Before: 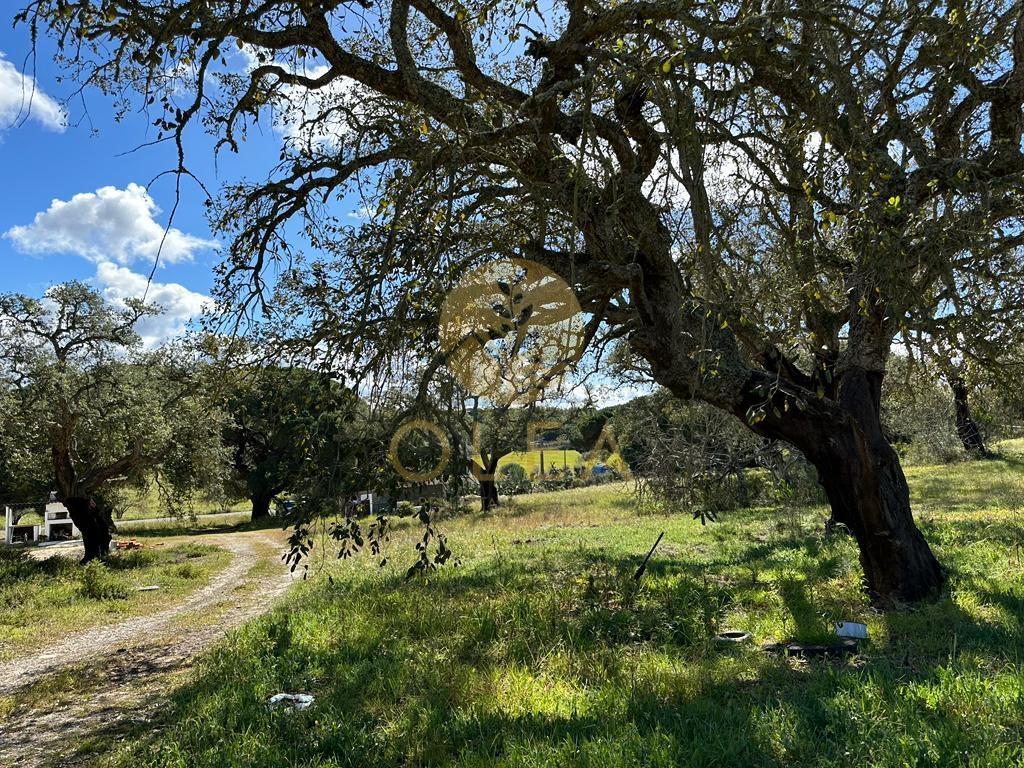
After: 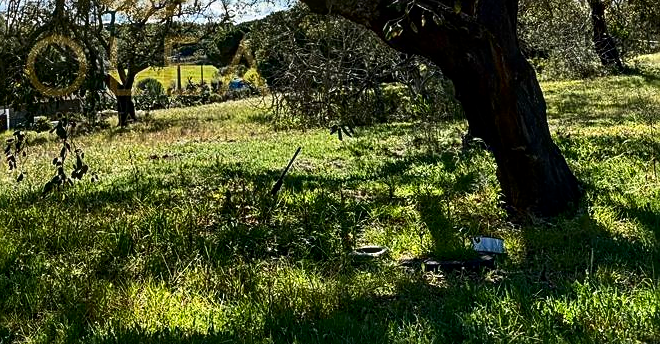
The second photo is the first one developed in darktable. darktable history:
local contrast: on, module defaults
crop and rotate: left 35.509%, top 50.238%, bottom 4.934%
contrast brightness saturation: contrast 0.2, brightness -0.11, saturation 0.1
sharpen: on, module defaults
